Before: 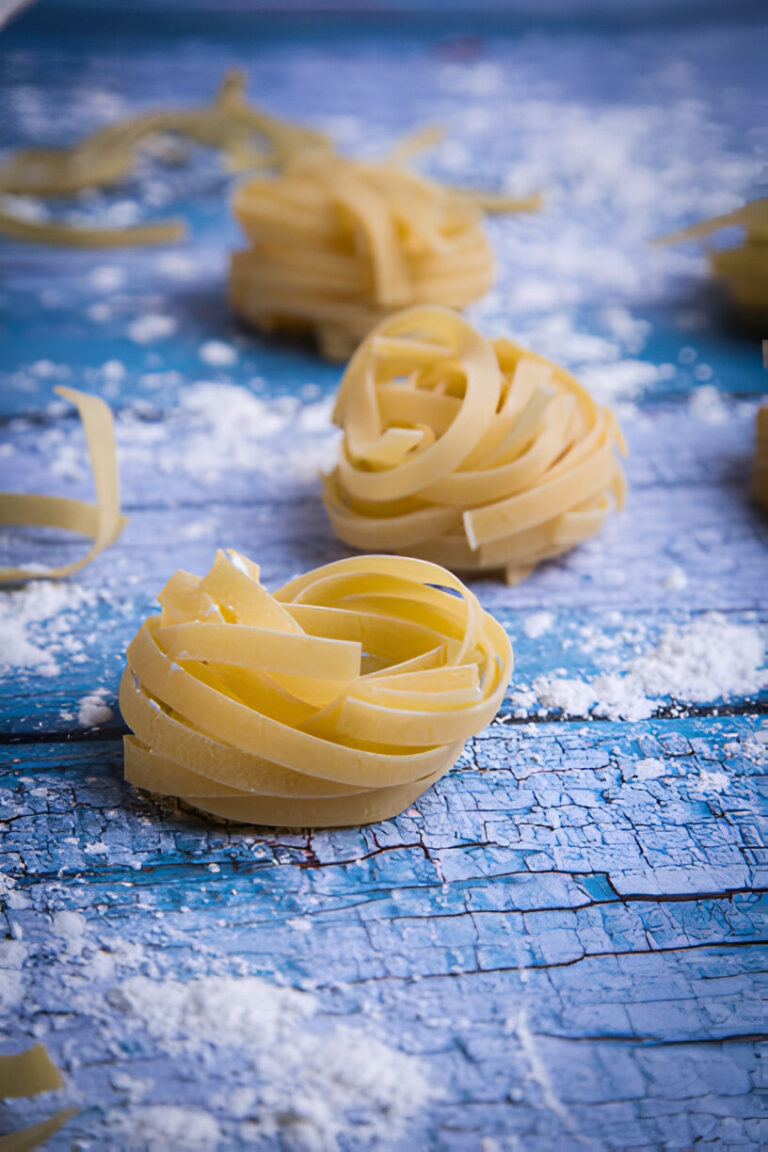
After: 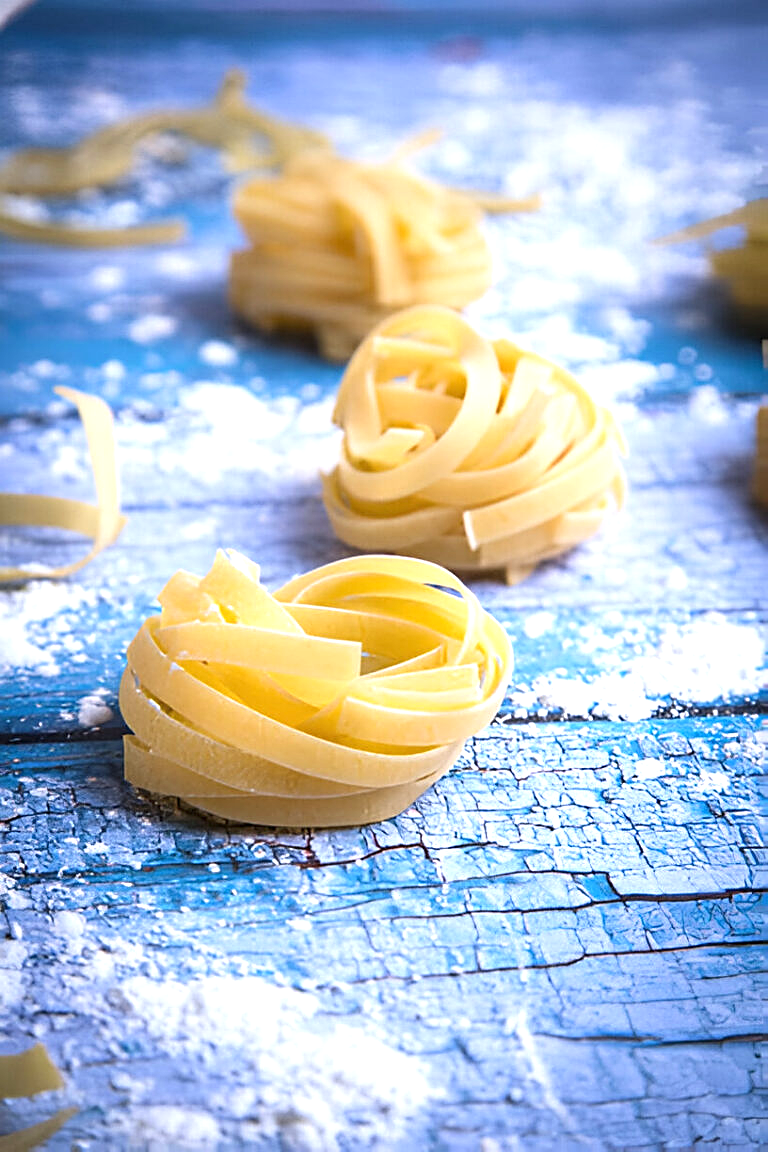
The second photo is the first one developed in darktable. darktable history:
exposure: black level correction 0, exposure 0.9 EV, compensate highlight preservation false
tone equalizer: on, module defaults
white balance: red 0.986, blue 1.01
sharpen: on, module defaults
